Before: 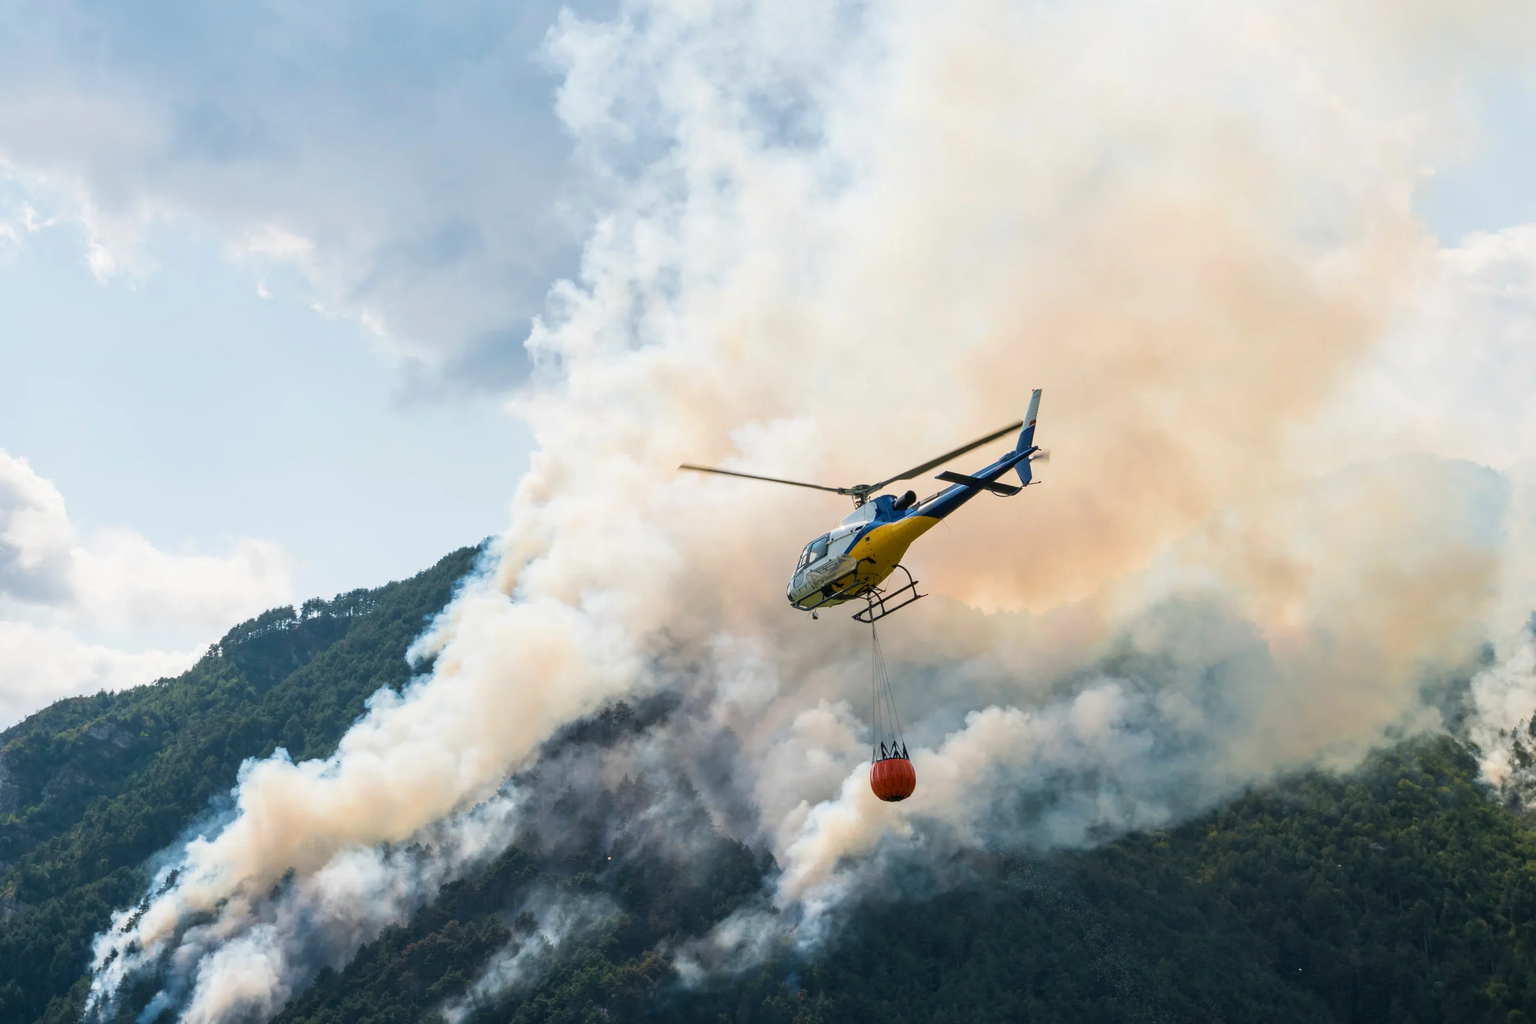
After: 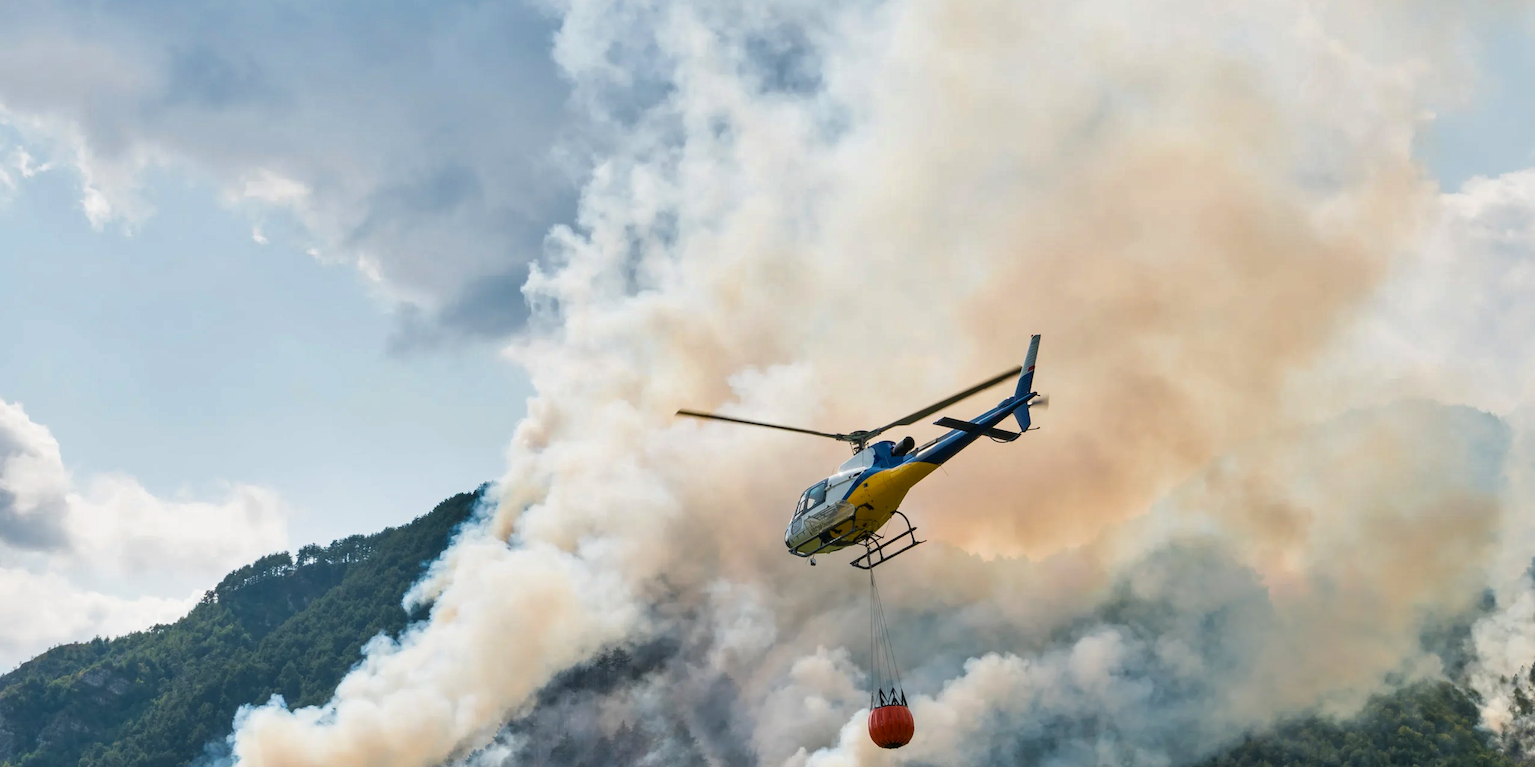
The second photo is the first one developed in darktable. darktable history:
shadows and highlights: shadows 52.42, soften with gaussian
crop: left 0.387%, top 5.469%, bottom 19.809%
